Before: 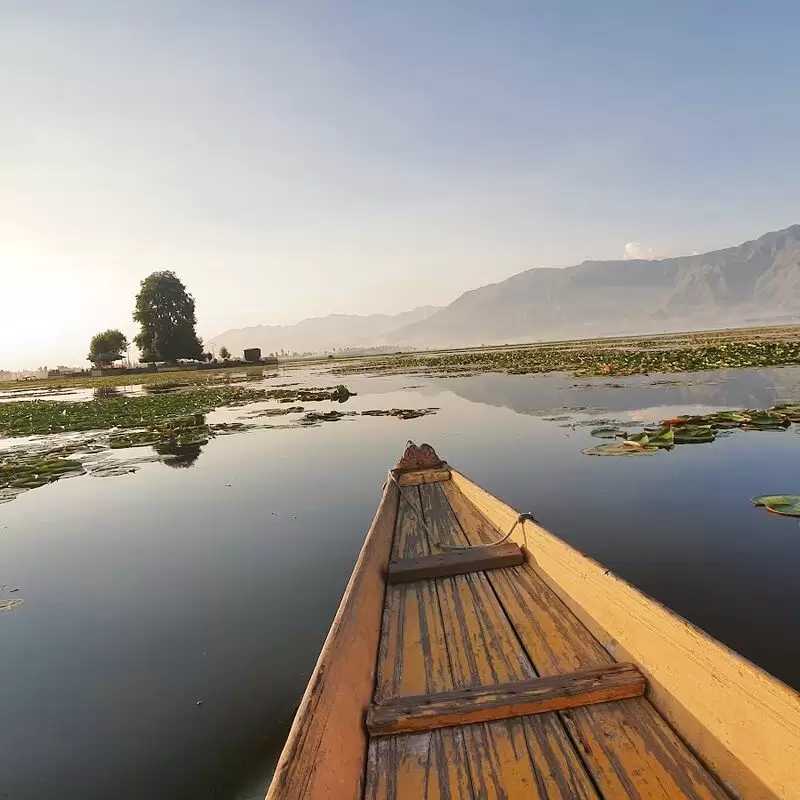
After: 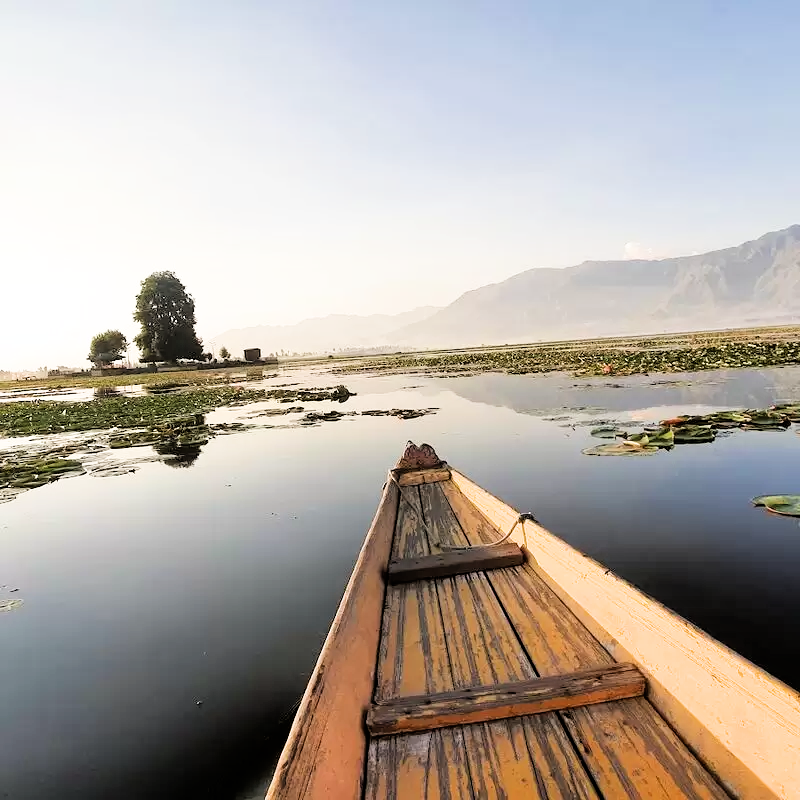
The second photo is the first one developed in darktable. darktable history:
tone equalizer: -8 EV -0.736 EV, -7 EV -0.69 EV, -6 EV -0.563 EV, -5 EV -0.411 EV, -3 EV 0.373 EV, -2 EV 0.6 EV, -1 EV 0.685 EV, +0 EV 0.742 EV
filmic rgb: black relative exposure -5.05 EV, white relative exposure 3.21 EV, threshold 5.95 EV, hardness 3.48, contrast 1.196, highlights saturation mix -31.1%, enable highlight reconstruction true
